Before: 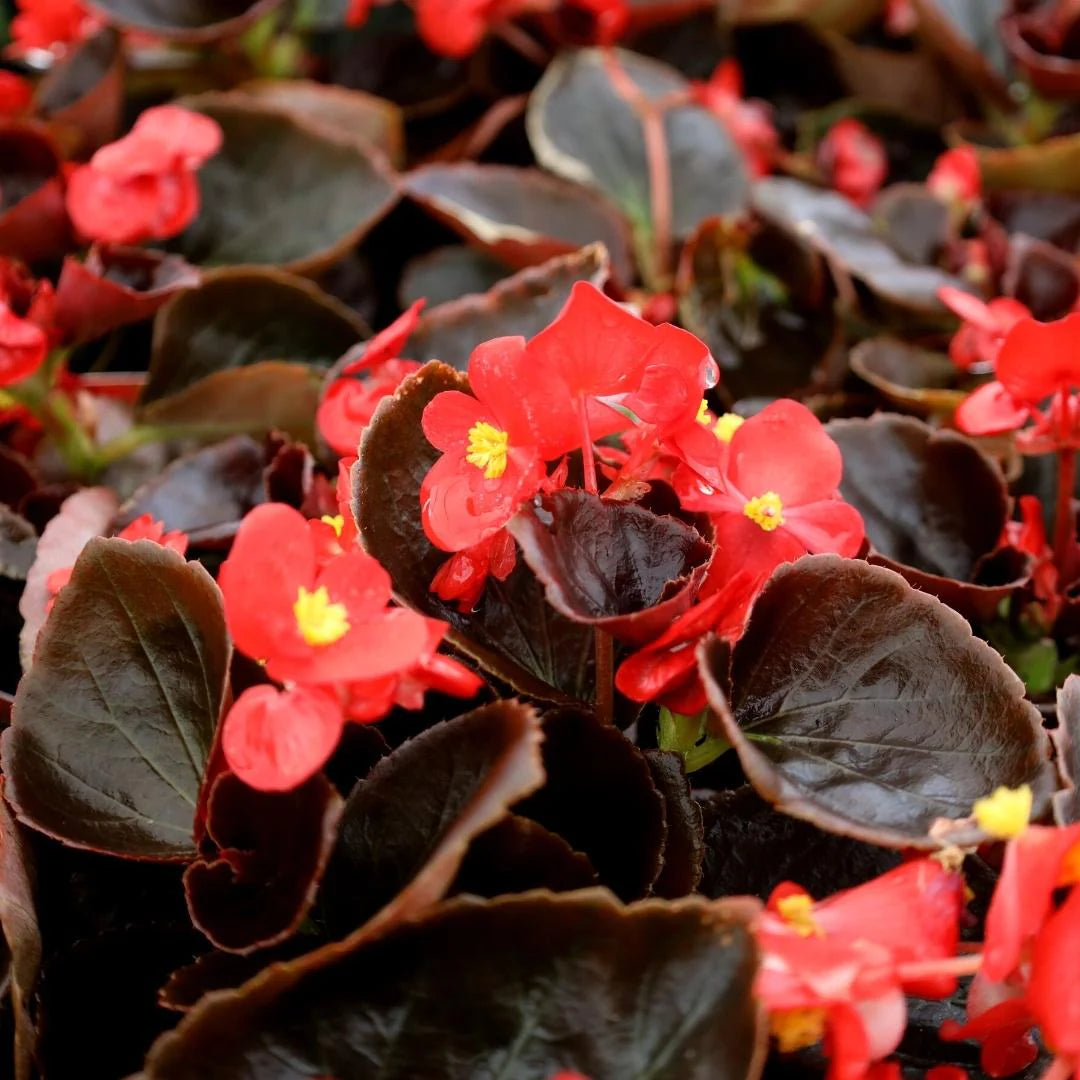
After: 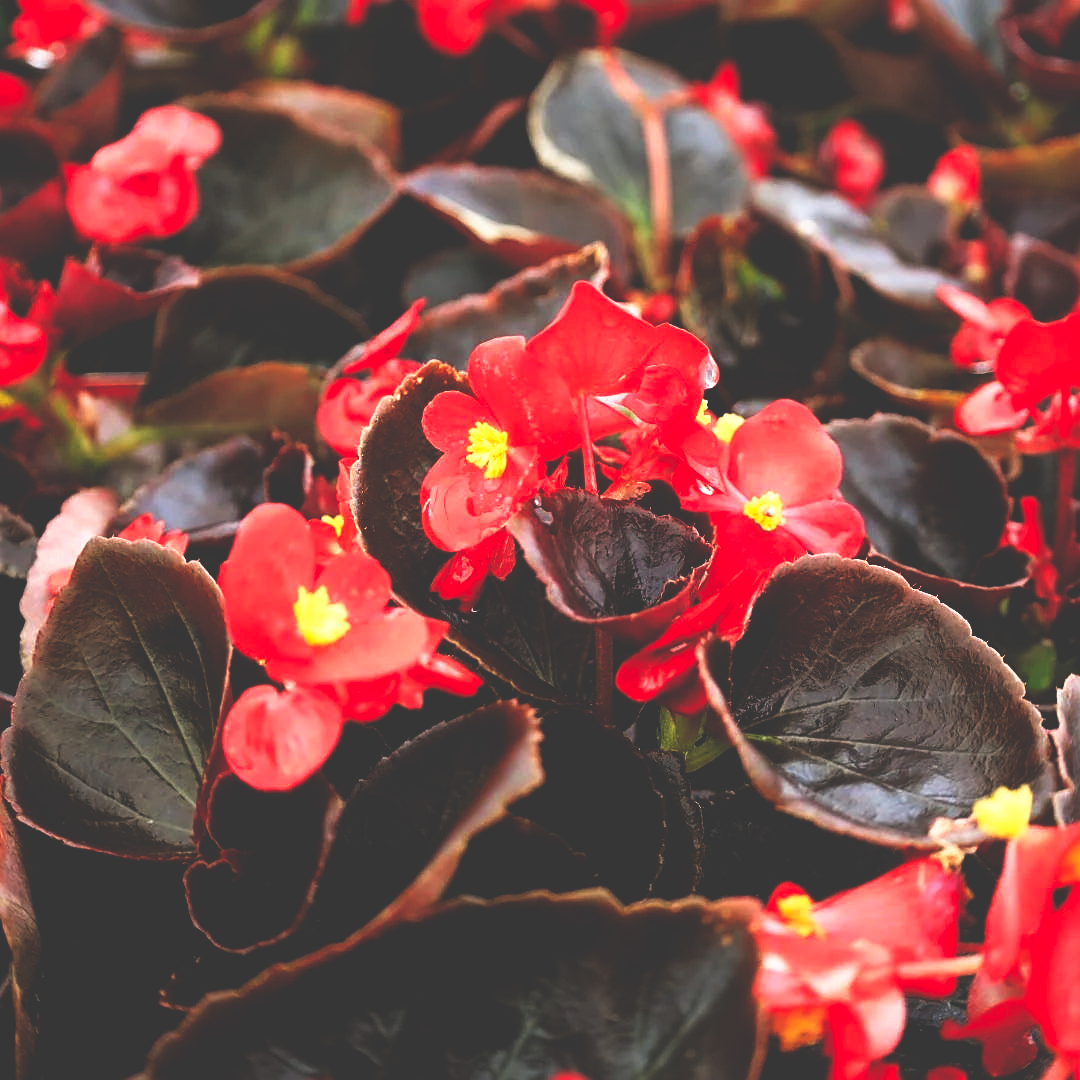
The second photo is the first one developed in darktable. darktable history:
sharpen: on, module defaults
base curve: curves: ch0 [(0, 0.036) (0.007, 0.037) (0.604, 0.887) (1, 1)], preserve colors none
